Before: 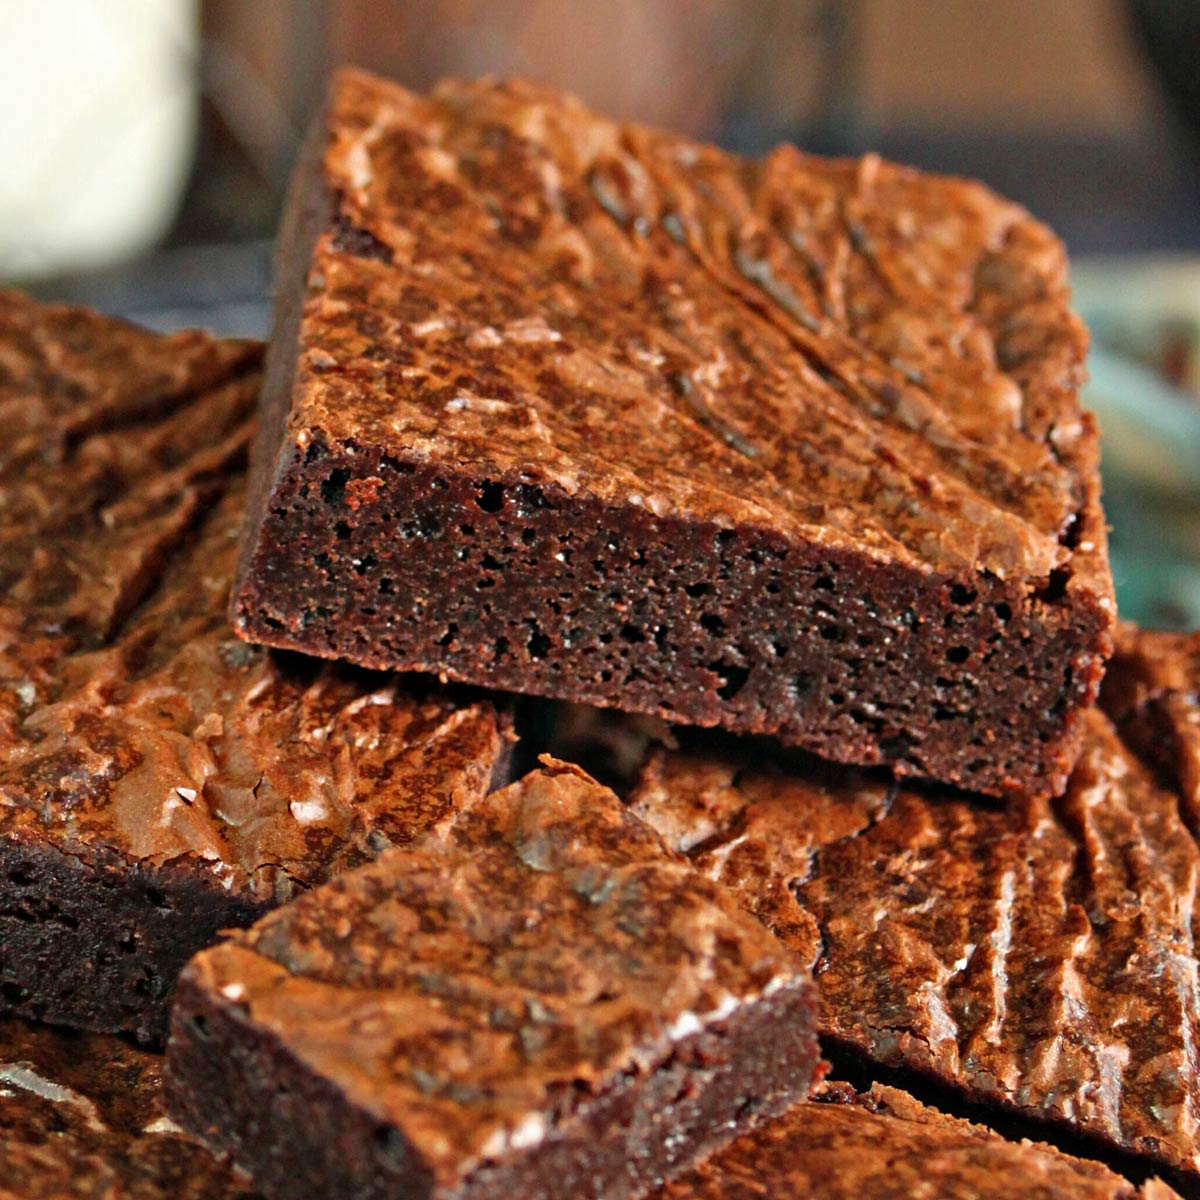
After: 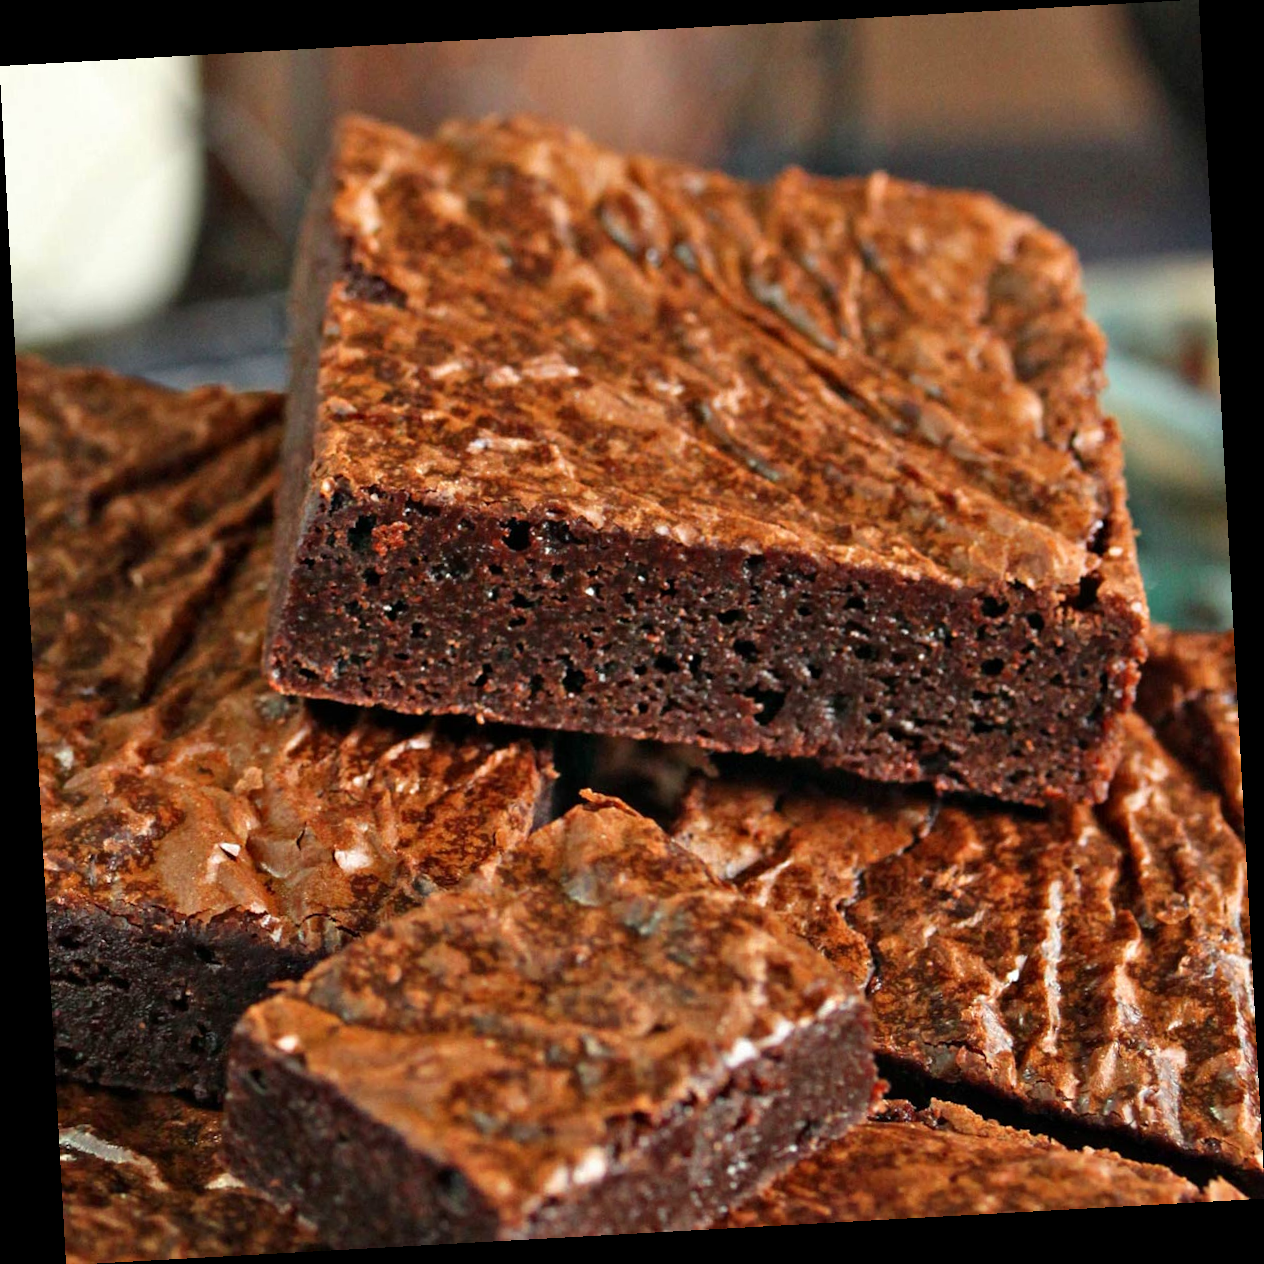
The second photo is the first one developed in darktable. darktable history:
contrast brightness saturation: contrast 0.07
rotate and perspective: rotation -3.18°, automatic cropping off
